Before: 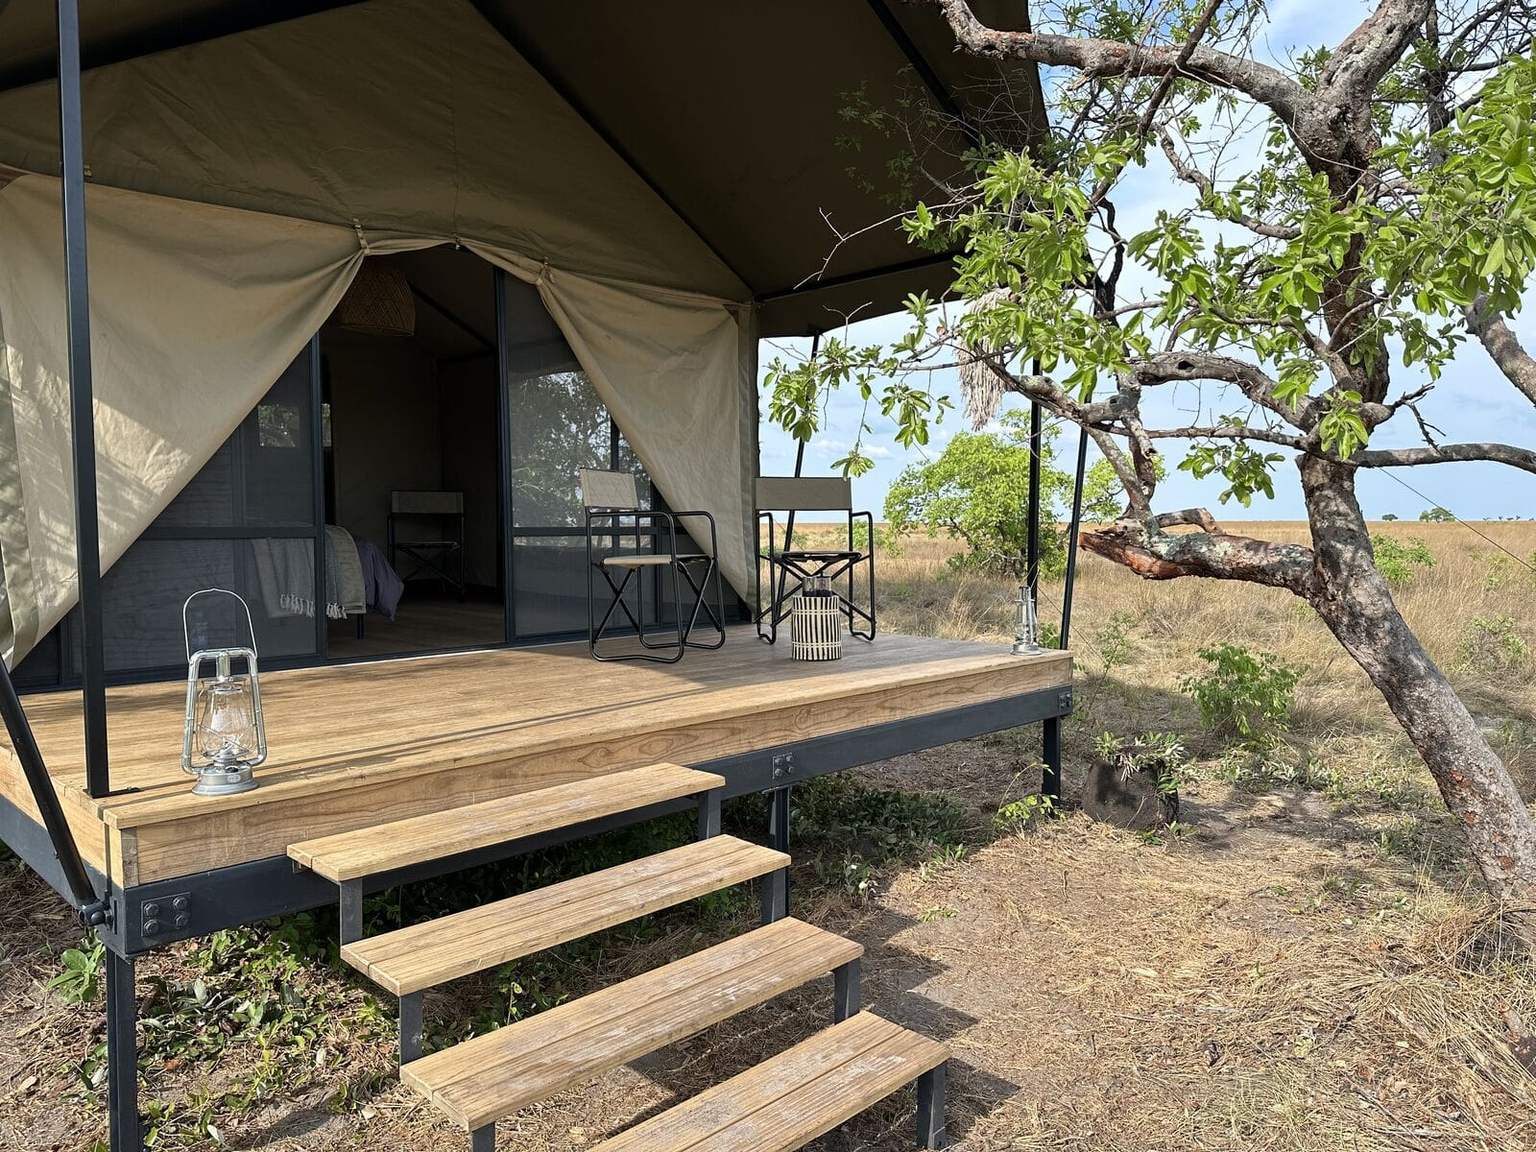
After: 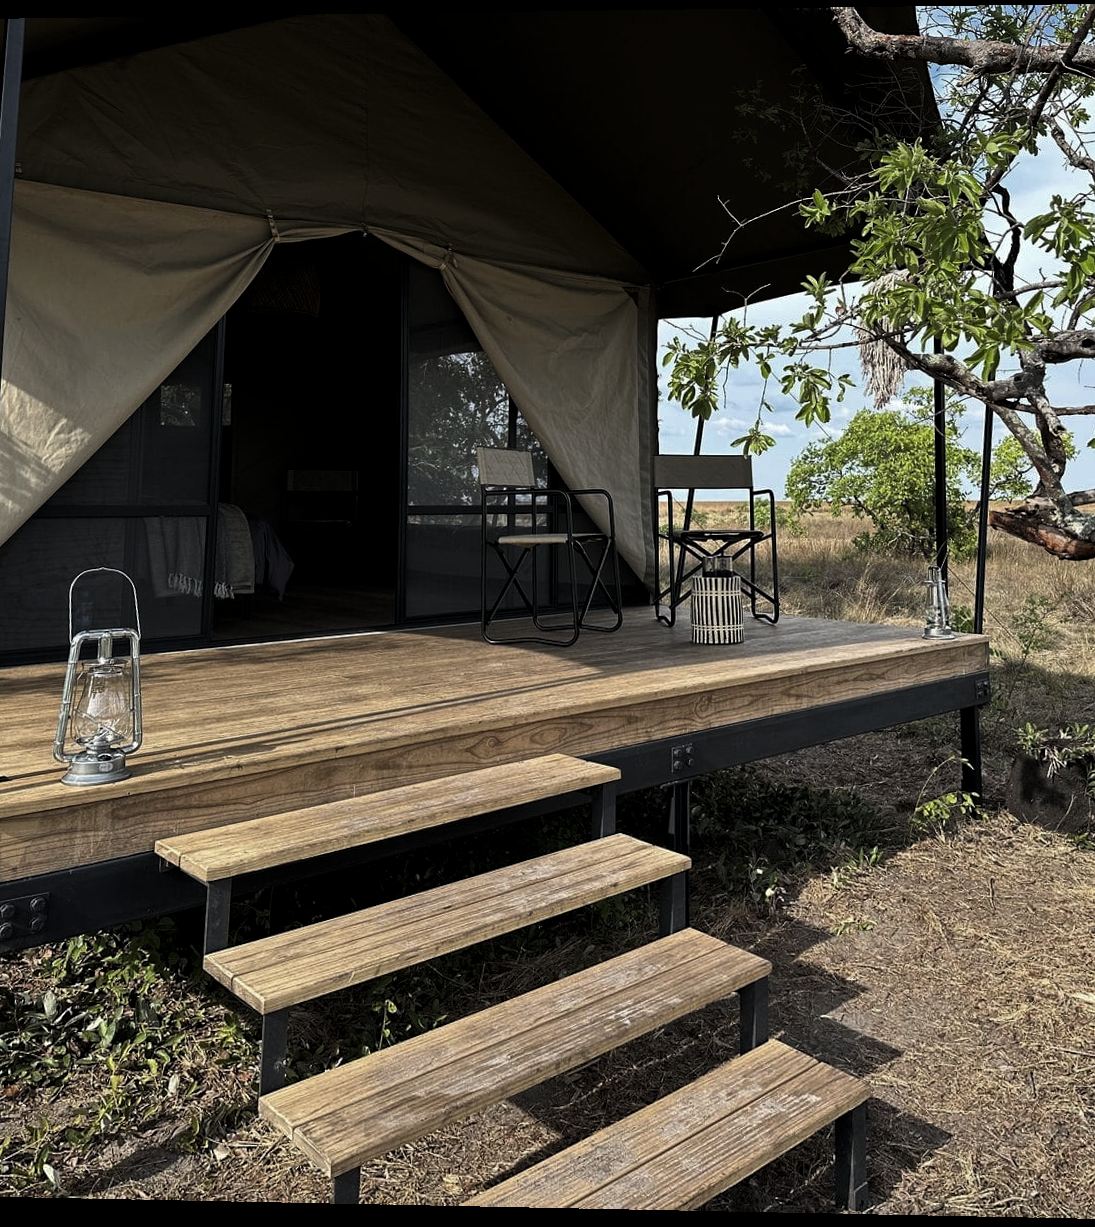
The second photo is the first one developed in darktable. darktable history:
crop: left 10.644%, right 26.528%
levels: mode automatic, black 8.58%, gray 59.42%, levels [0, 0.445, 1]
rotate and perspective: rotation 0.128°, lens shift (vertical) -0.181, lens shift (horizontal) -0.044, shear 0.001, automatic cropping off
